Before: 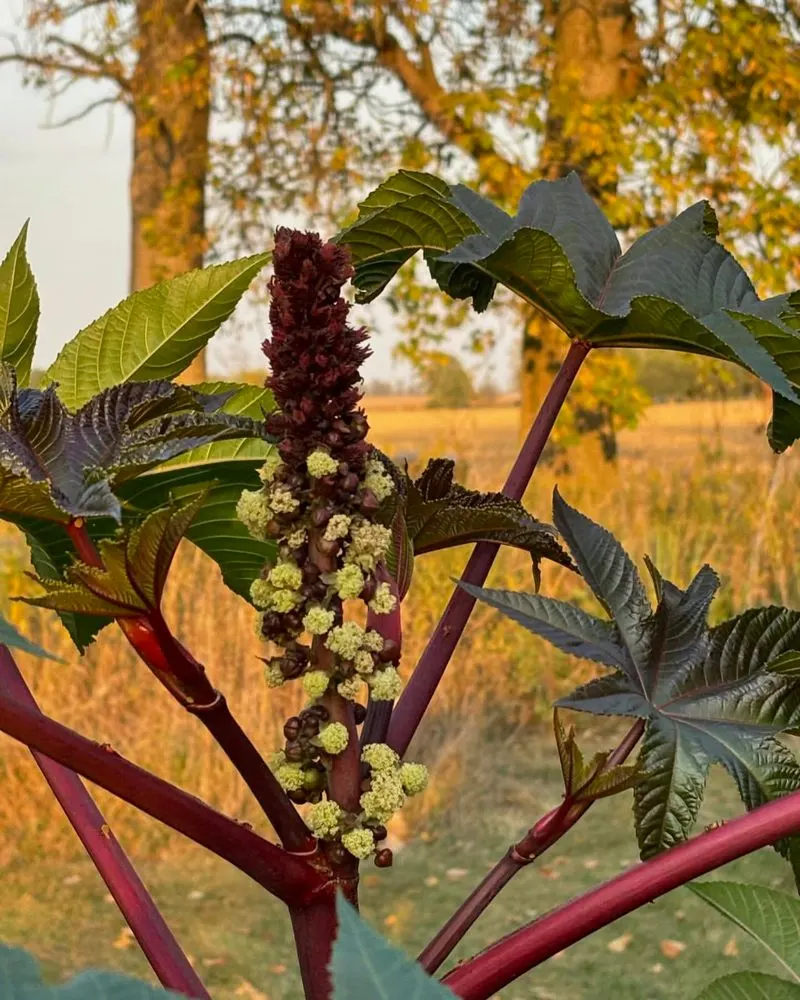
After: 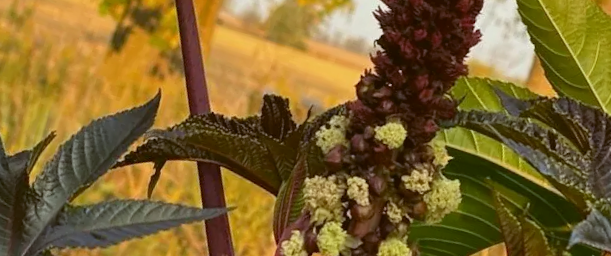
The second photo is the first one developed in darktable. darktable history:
color balance: lift [1.004, 1.002, 1.002, 0.998], gamma [1, 1.007, 1.002, 0.993], gain [1, 0.977, 1.013, 1.023], contrast -3.64%
crop and rotate: angle 16.12°, top 30.835%, bottom 35.653%
